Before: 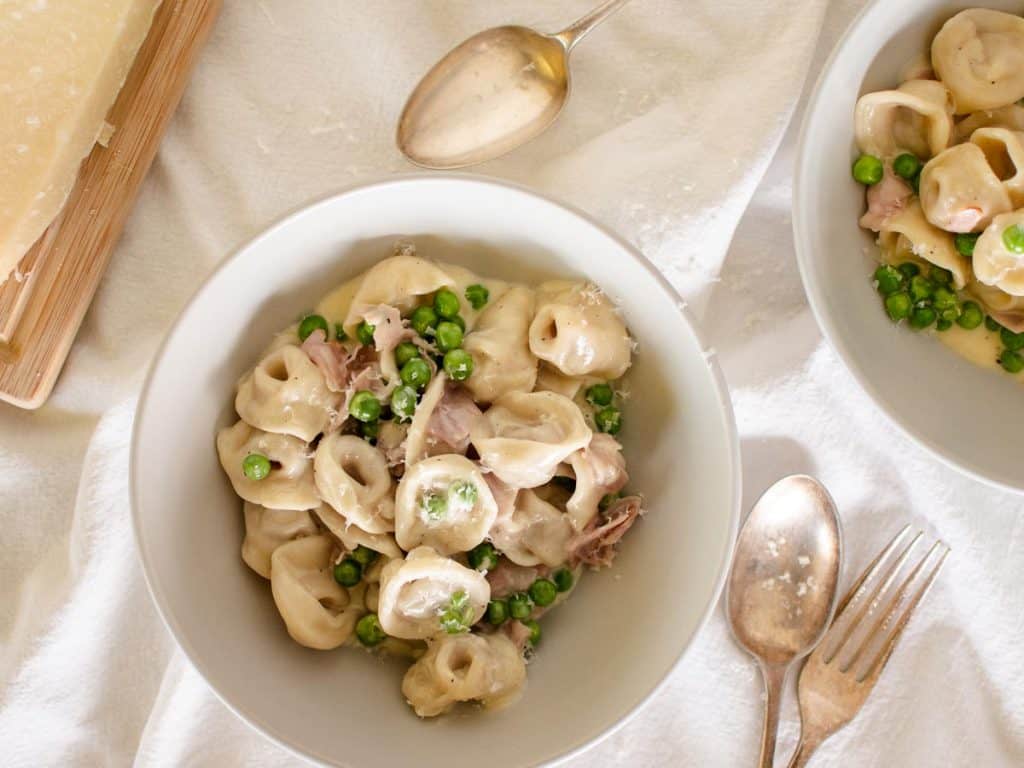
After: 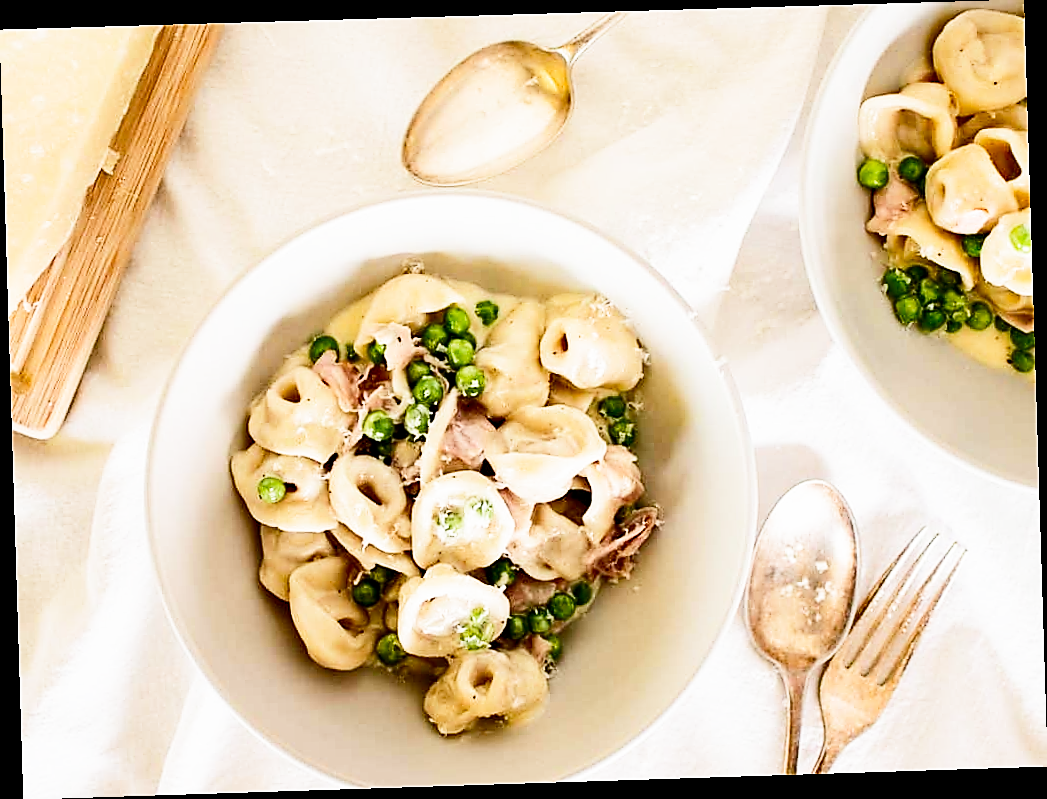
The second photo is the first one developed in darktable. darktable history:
rotate and perspective: rotation -1.77°, lens shift (horizontal) 0.004, automatic cropping off
filmic rgb: middle gray luminance 12.74%, black relative exposure -10.13 EV, white relative exposure 3.47 EV, threshold 6 EV, target black luminance 0%, hardness 5.74, latitude 44.69%, contrast 1.221, highlights saturation mix 5%, shadows ↔ highlights balance 26.78%, add noise in highlights 0, preserve chrominance no, color science v3 (2019), use custom middle-gray values true, iterations of high-quality reconstruction 0, contrast in highlights soft, enable highlight reconstruction true
contrast brightness saturation: contrast 0.28
haze removal: compatibility mode true, adaptive false
sharpen: radius 1.4, amount 1.25, threshold 0.7
